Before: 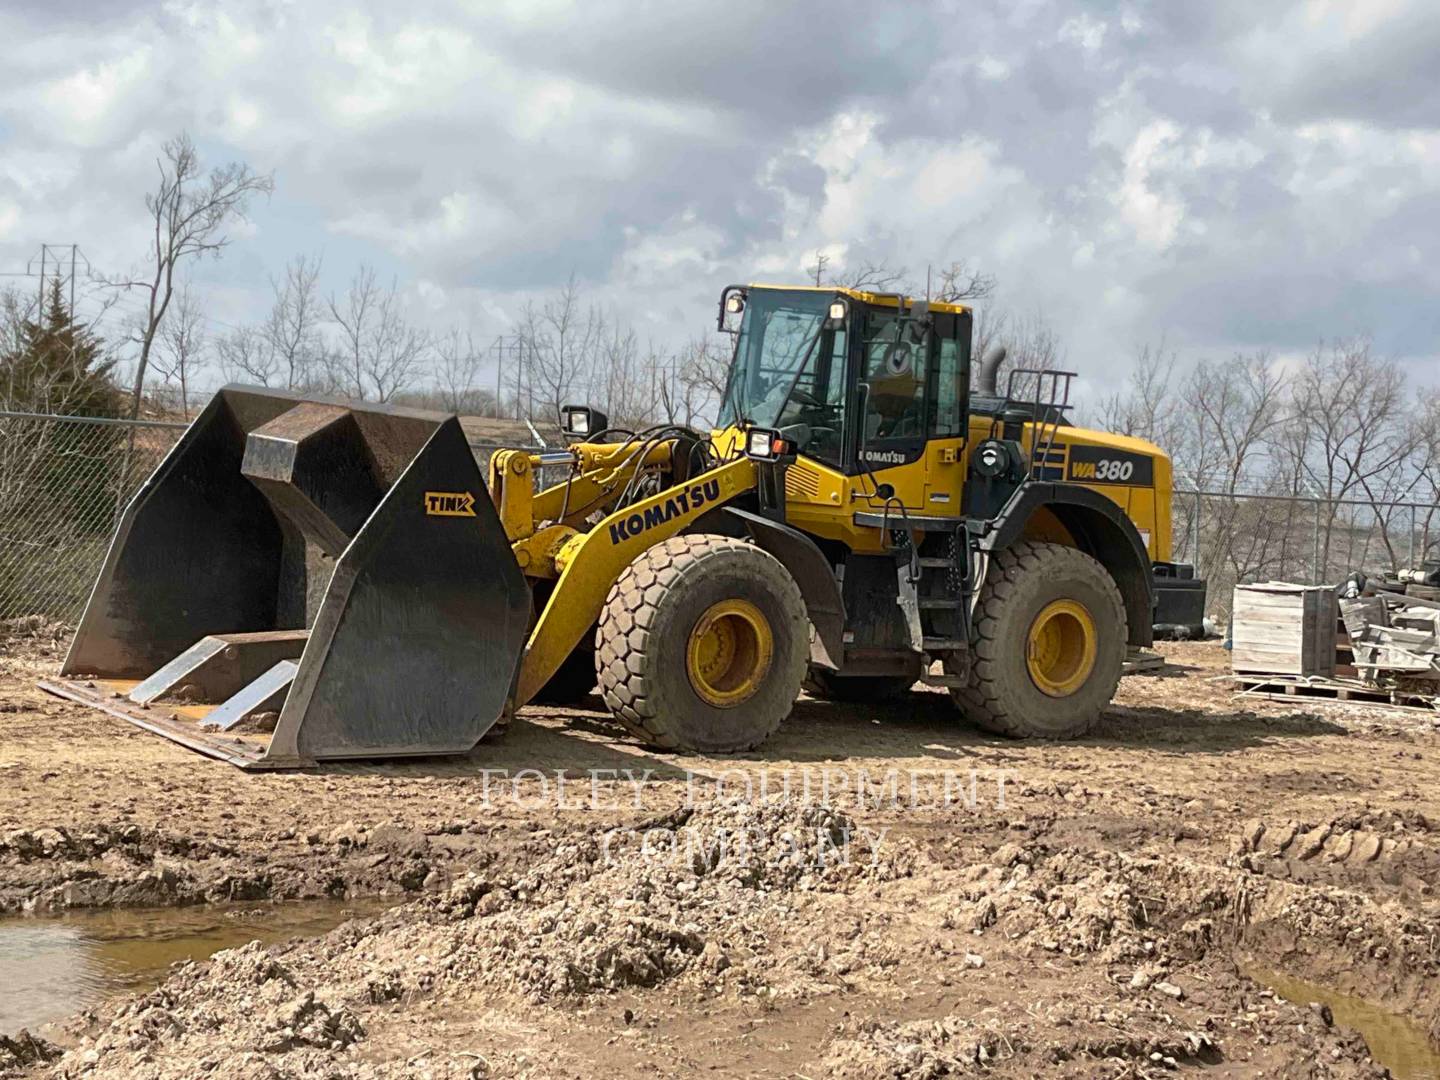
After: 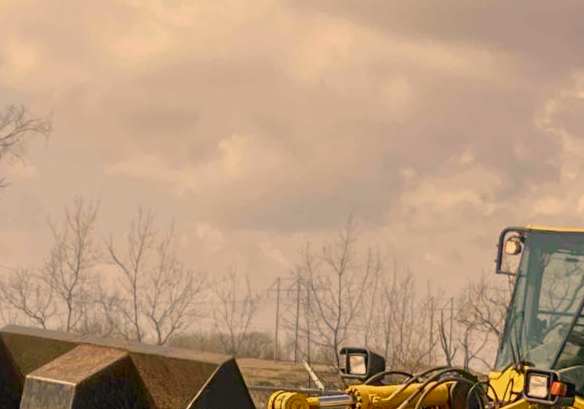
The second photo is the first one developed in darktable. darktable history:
color balance rgb: shadows lift › chroma 1%, shadows lift › hue 113°, highlights gain › chroma 0.2%, highlights gain › hue 333°, perceptual saturation grading › global saturation 20%, perceptual saturation grading › highlights -50%, perceptual saturation grading › shadows 25%, contrast -20%
crop: left 15.452%, top 5.459%, right 43.956%, bottom 56.62%
color correction: highlights a* 15, highlights b* 31.55
